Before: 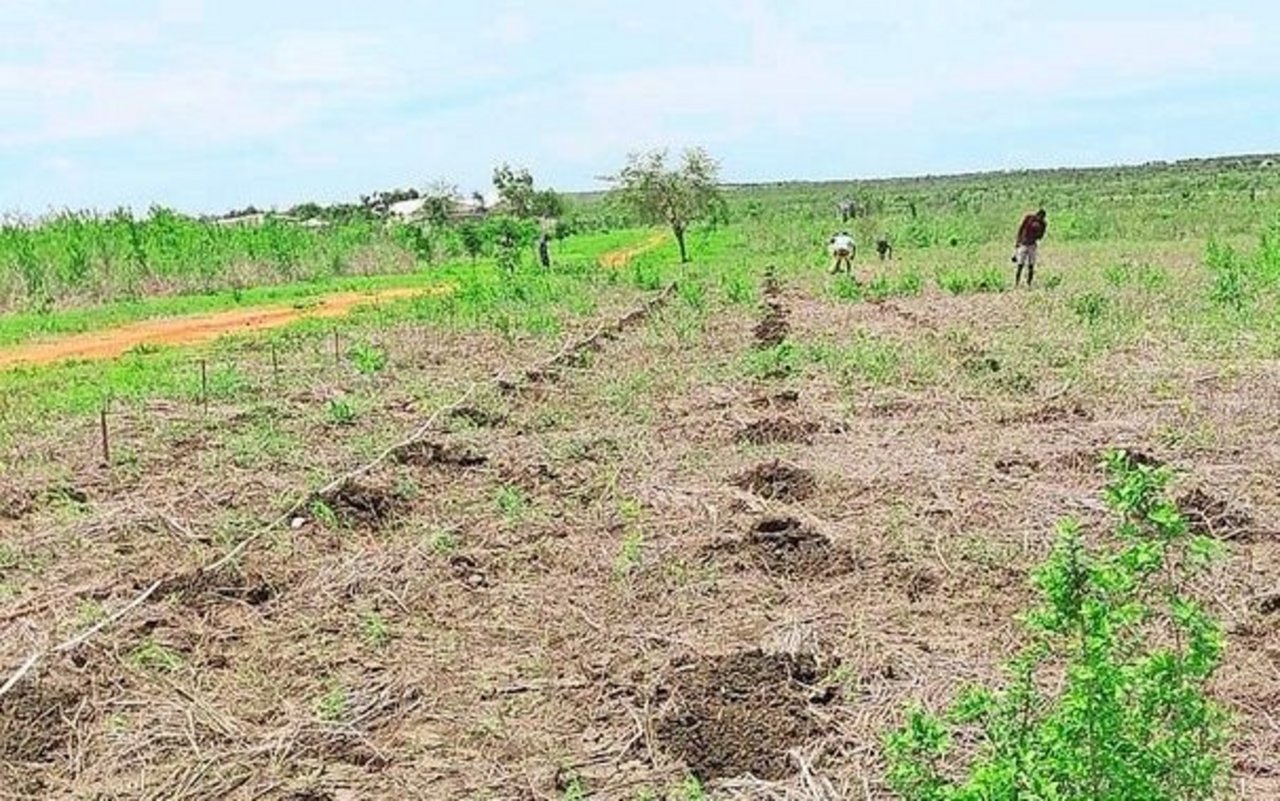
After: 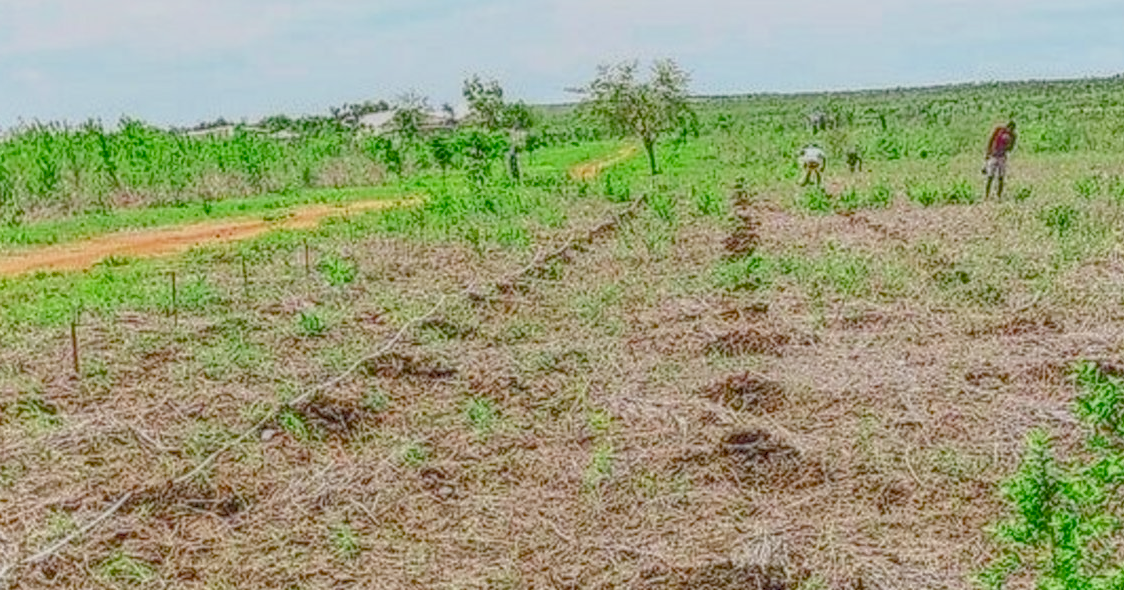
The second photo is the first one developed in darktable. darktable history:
color balance rgb: shadows lift › chroma 0.701%, shadows lift › hue 111.94°, global offset › hue 168.73°, perceptual saturation grading › global saturation 20%, perceptual saturation grading › highlights -25.356%, perceptual saturation grading › shadows 49.894%, contrast -29.828%
crop and rotate: left 2.354%, top 11.094%, right 9.792%, bottom 15.163%
local contrast: highlights 20%, shadows 24%, detail 199%, midtone range 0.2
shadows and highlights: shadows 0.309, highlights 39.71
